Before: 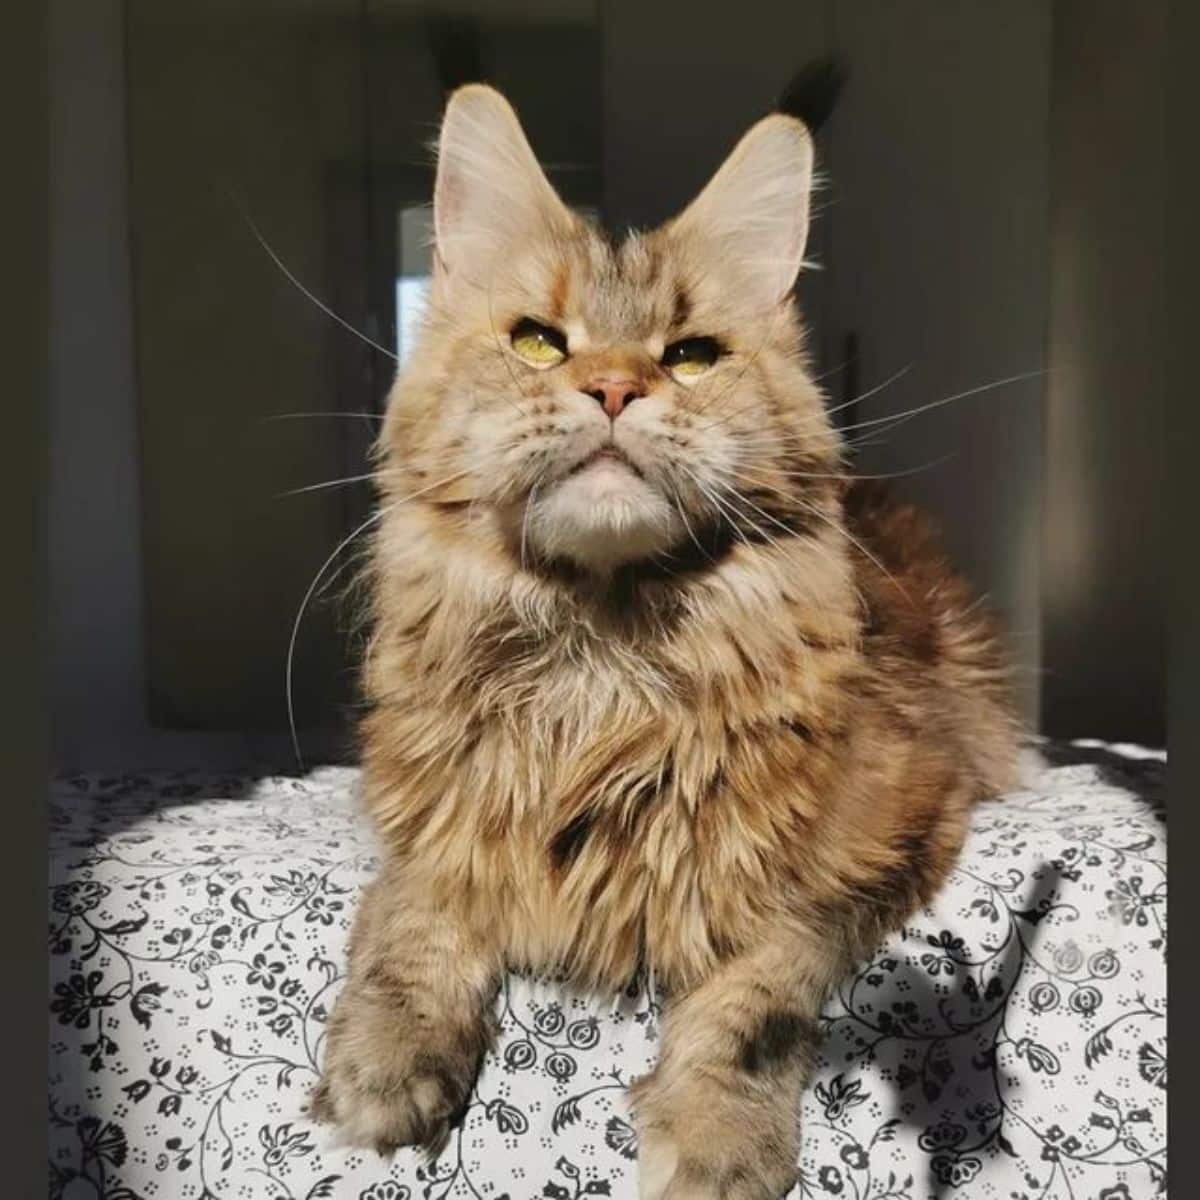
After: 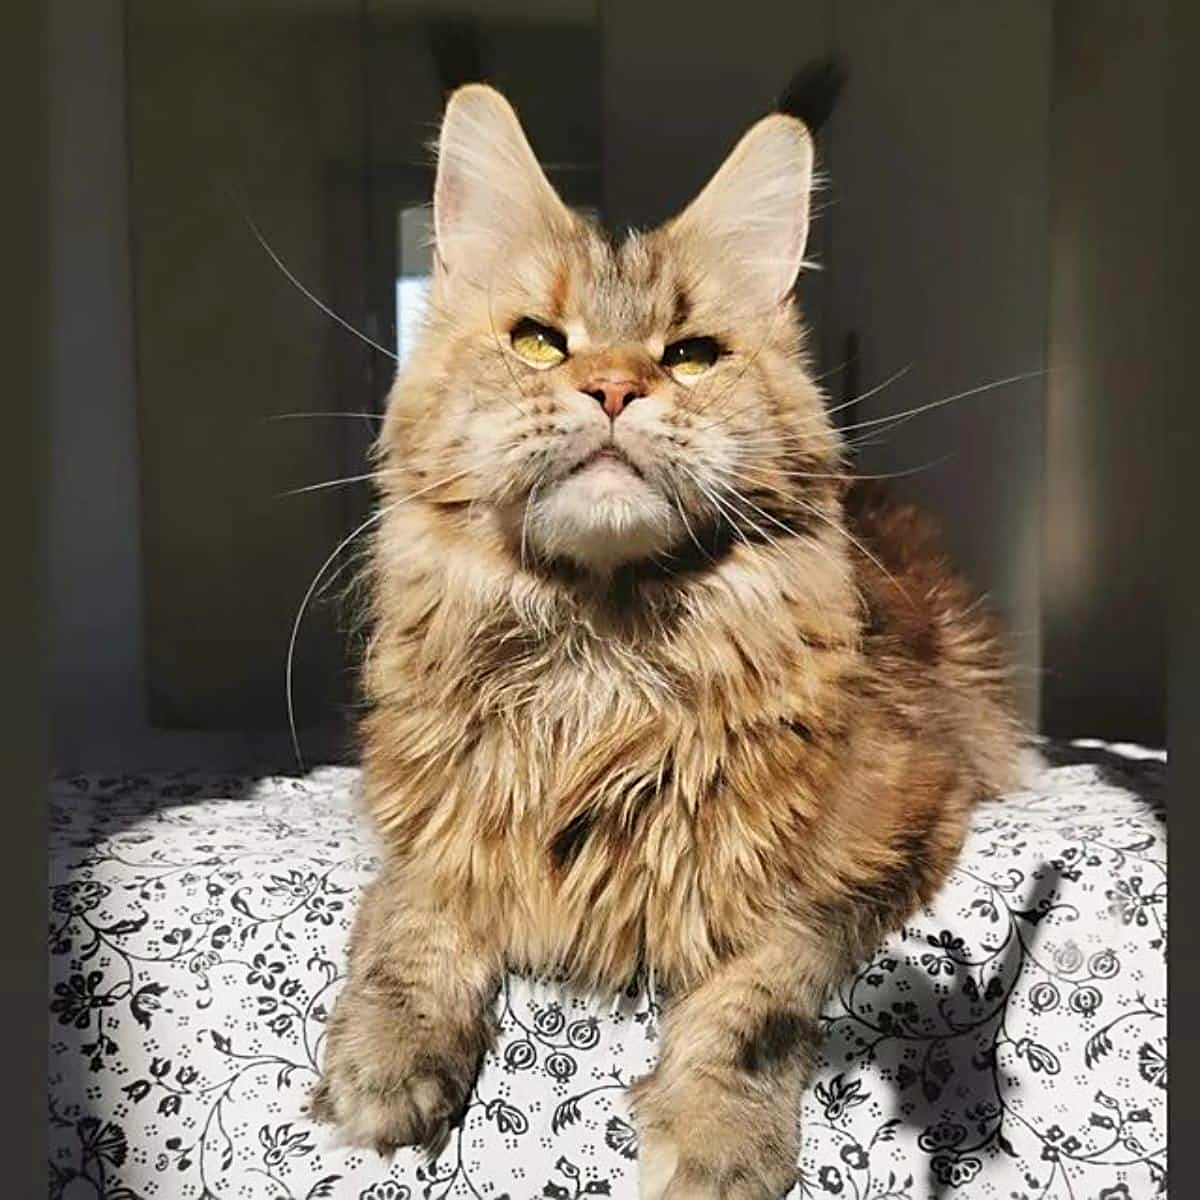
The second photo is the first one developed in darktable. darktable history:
sharpen: radius 2.767
tone curve: curves: ch0 [(0, 0) (0.003, 0.003) (0.011, 0.012) (0.025, 0.027) (0.044, 0.048) (0.069, 0.075) (0.1, 0.108) (0.136, 0.147) (0.177, 0.192) (0.224, 0.243) (0.277, 0.3) (0.335, 0.363) (0.399, 0.433) (0.468, 0.508) (0.543, 0.589) (0.623, 0.676) (0.709, 0.769) (0.801, 0.868) (0.898, 0.949) (1, 1)], preserve colors none
